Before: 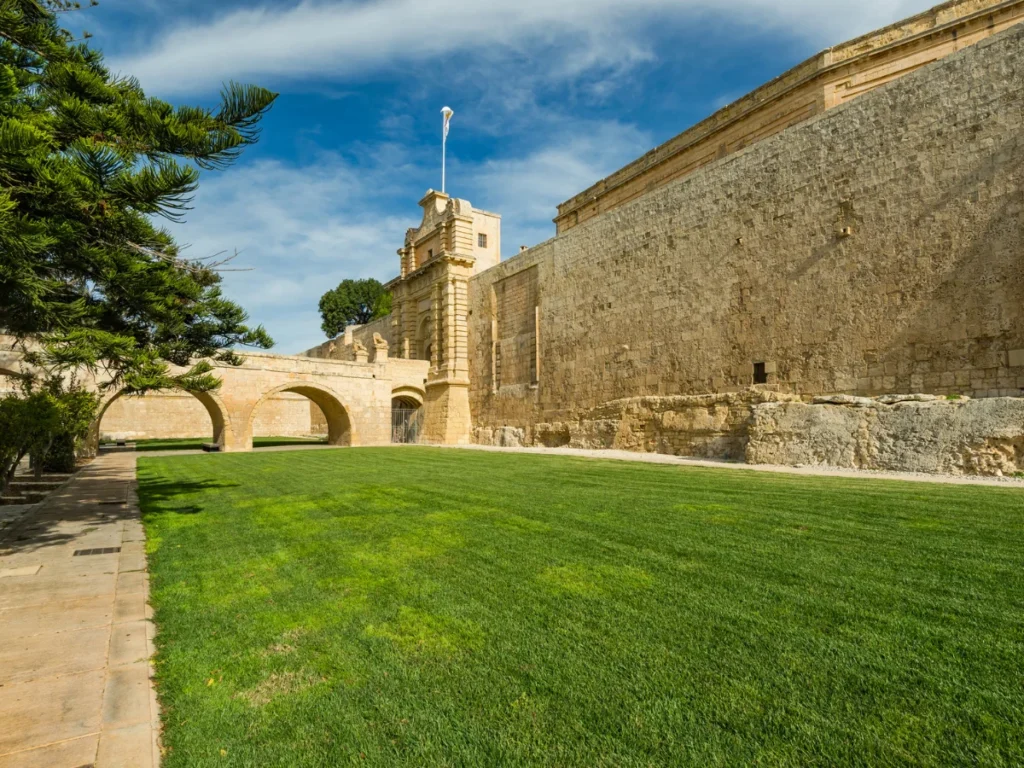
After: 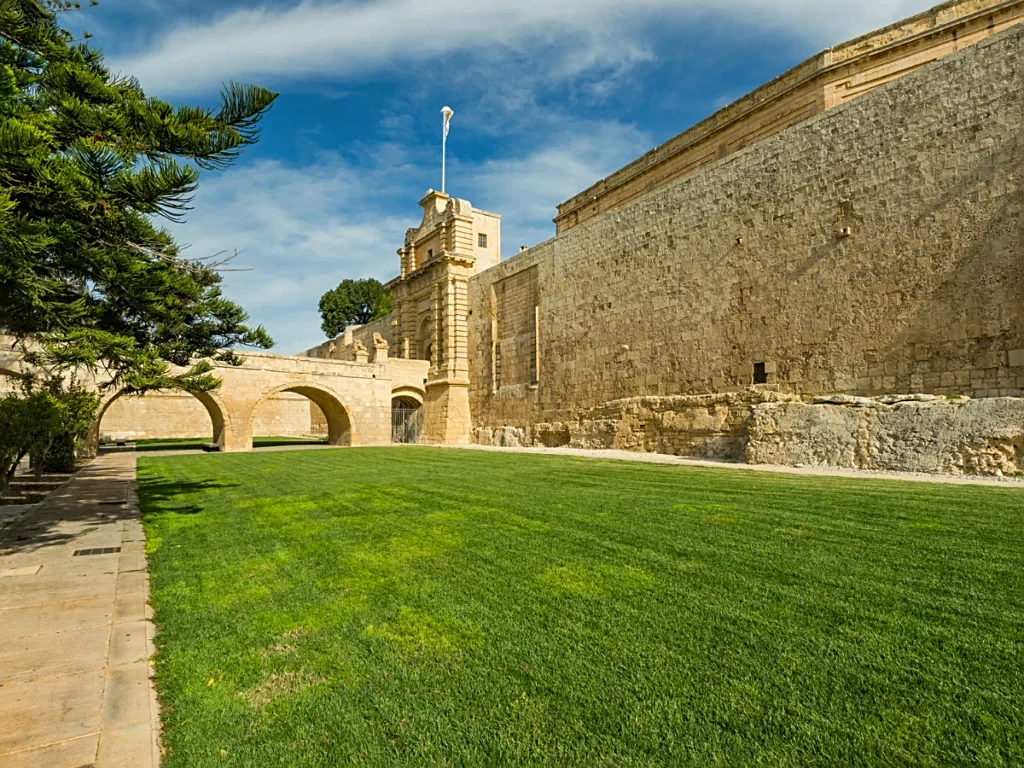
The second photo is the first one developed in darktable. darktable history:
color correction: highlights b* 3
sharpen: on, module defaults
